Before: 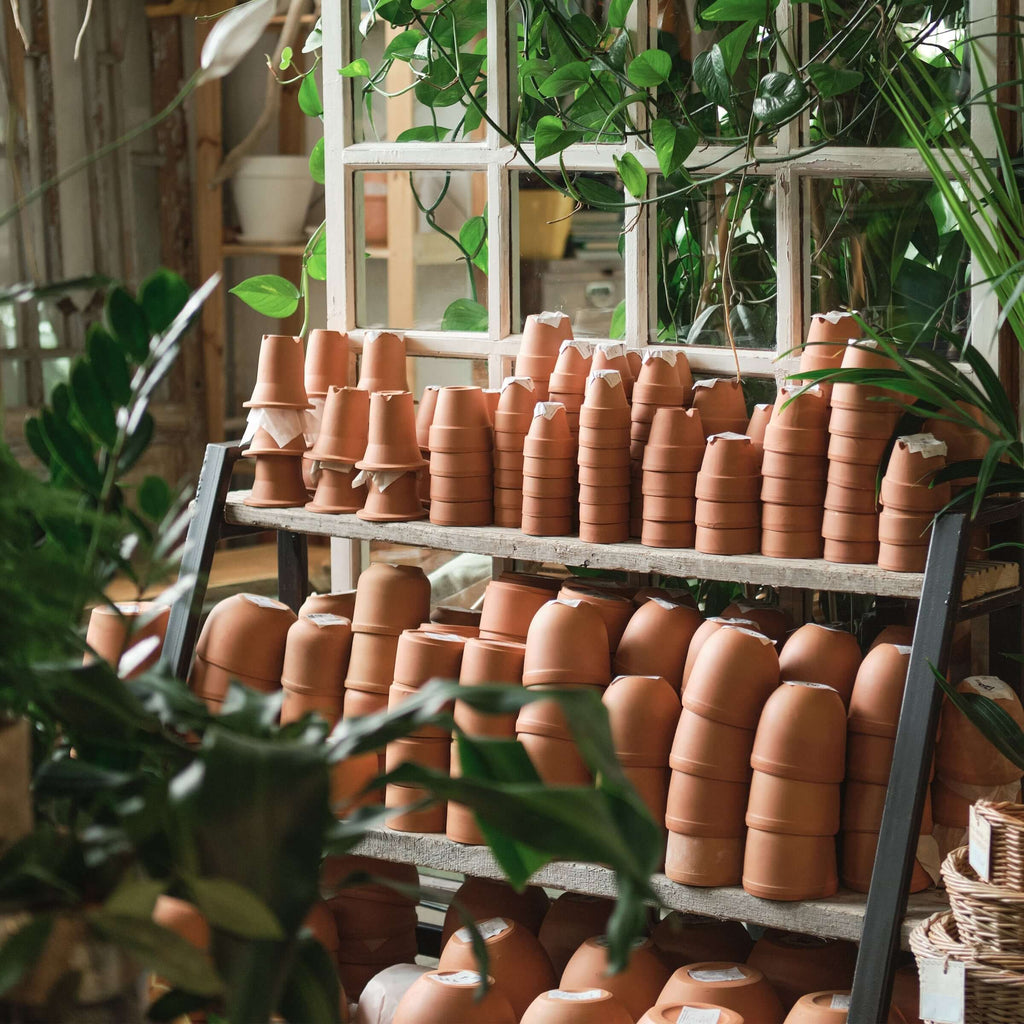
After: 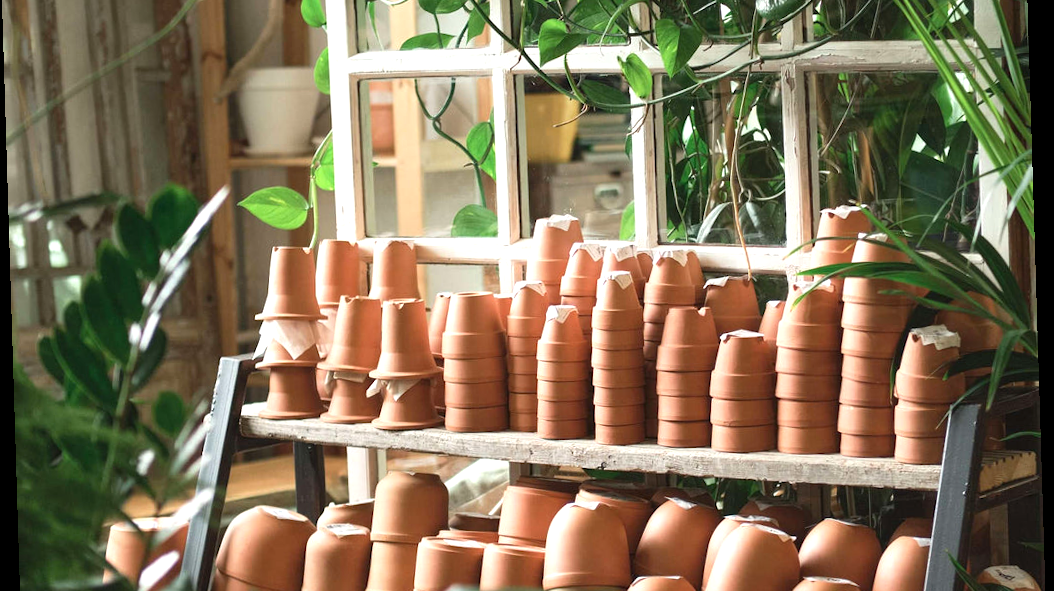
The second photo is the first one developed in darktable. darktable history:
exposure: exposure 0.6 EV, compensate highlight preservation false
rotate and perspective: rotation -1.75°, automatic cropping off
crop and rotate: top 10.605%, bottom 33.274%
